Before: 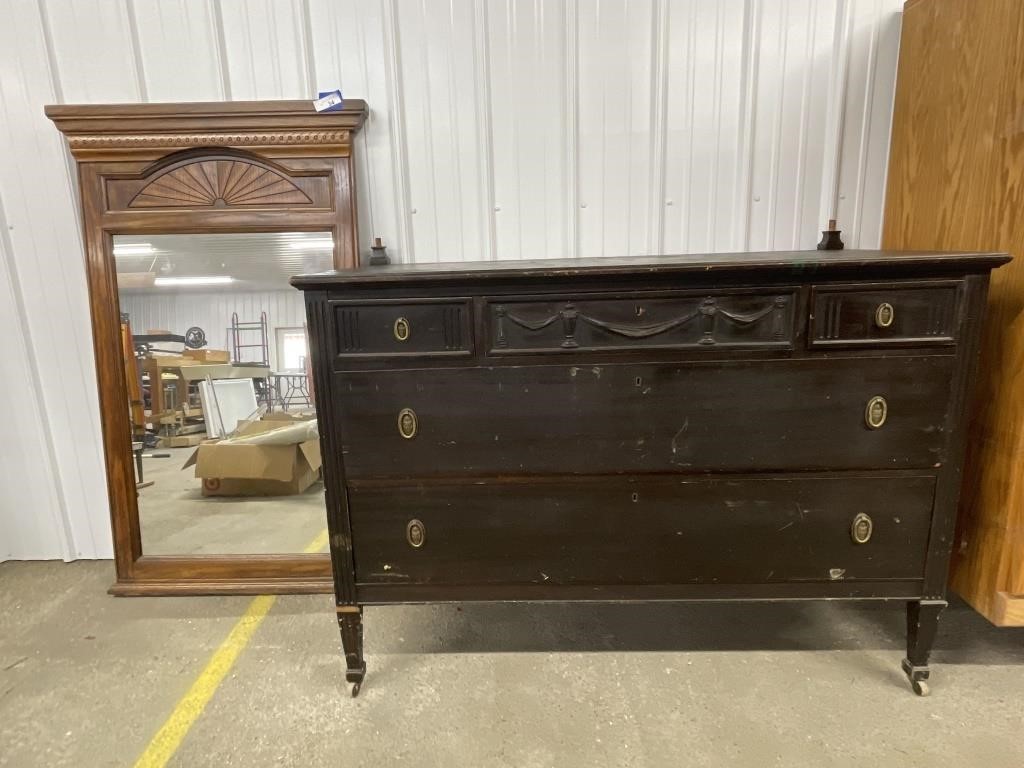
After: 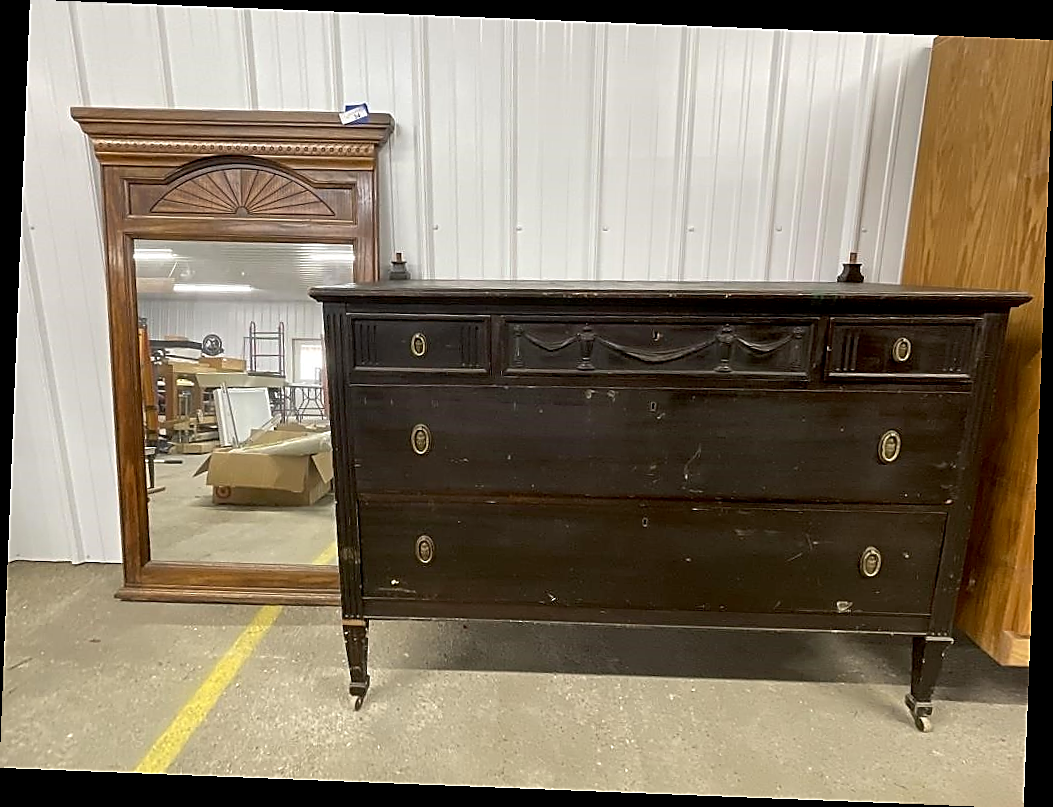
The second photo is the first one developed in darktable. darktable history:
rotate and perspective: rotation 2.27°, automatic cropping off
exposure: black level correction 0.004, exposure 0.014 EV, compensate highlight preservation false
sharpen: radius 1.4, amount 1.25, threshold 0.7
